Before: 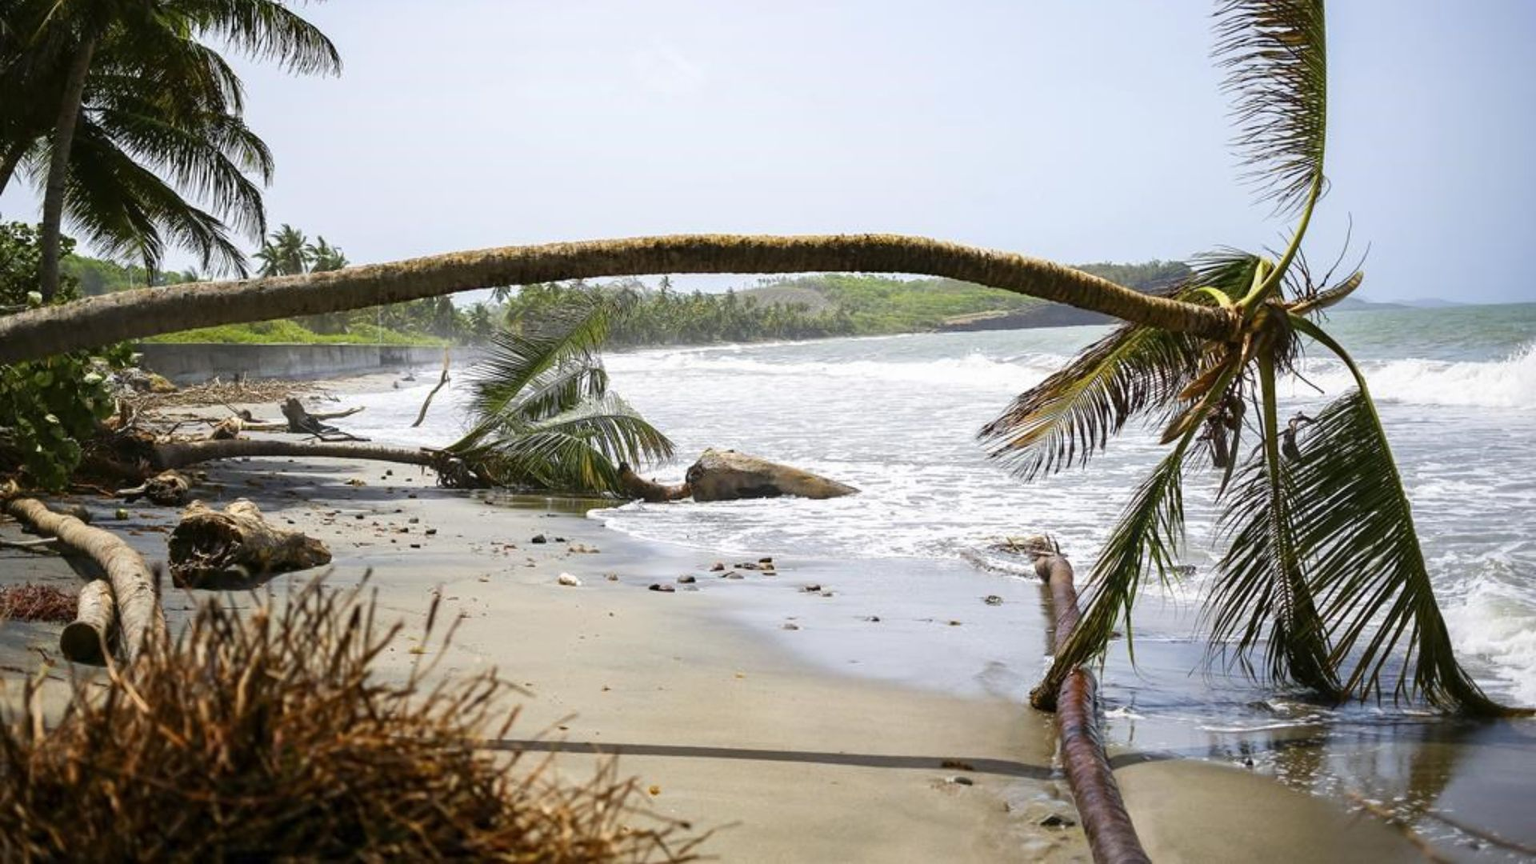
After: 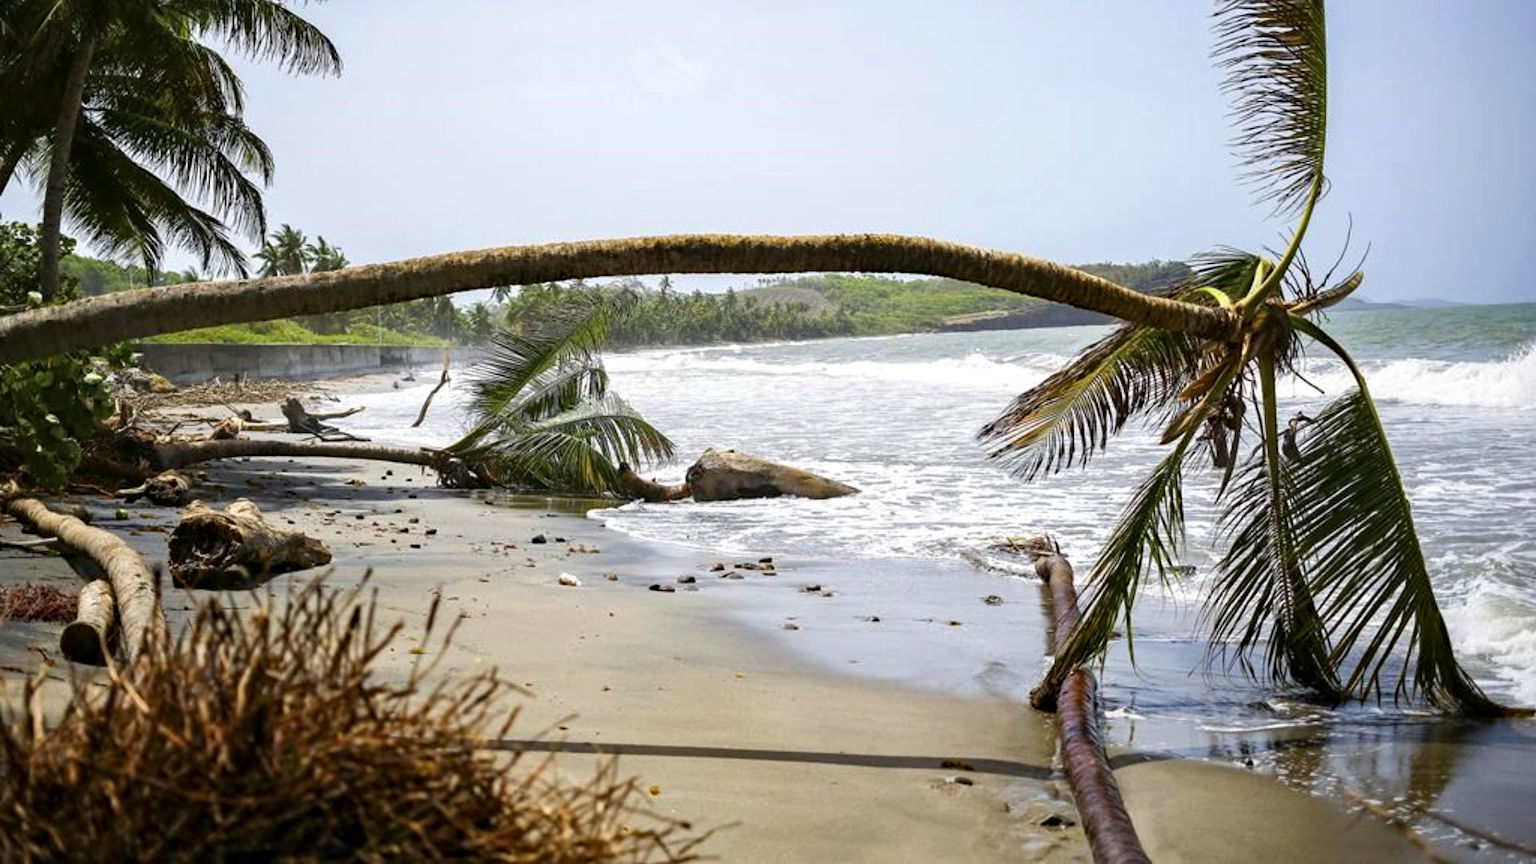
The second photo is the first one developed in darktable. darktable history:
haze removal: compatibility mode true, adaptive false
contrast equalizer: y [[0.509, 0.517, 0.523, 0.523, 0.517, 0.509], [0.5 ×6], [0.5 ×6], [0 ×6], [0 ×6]]
